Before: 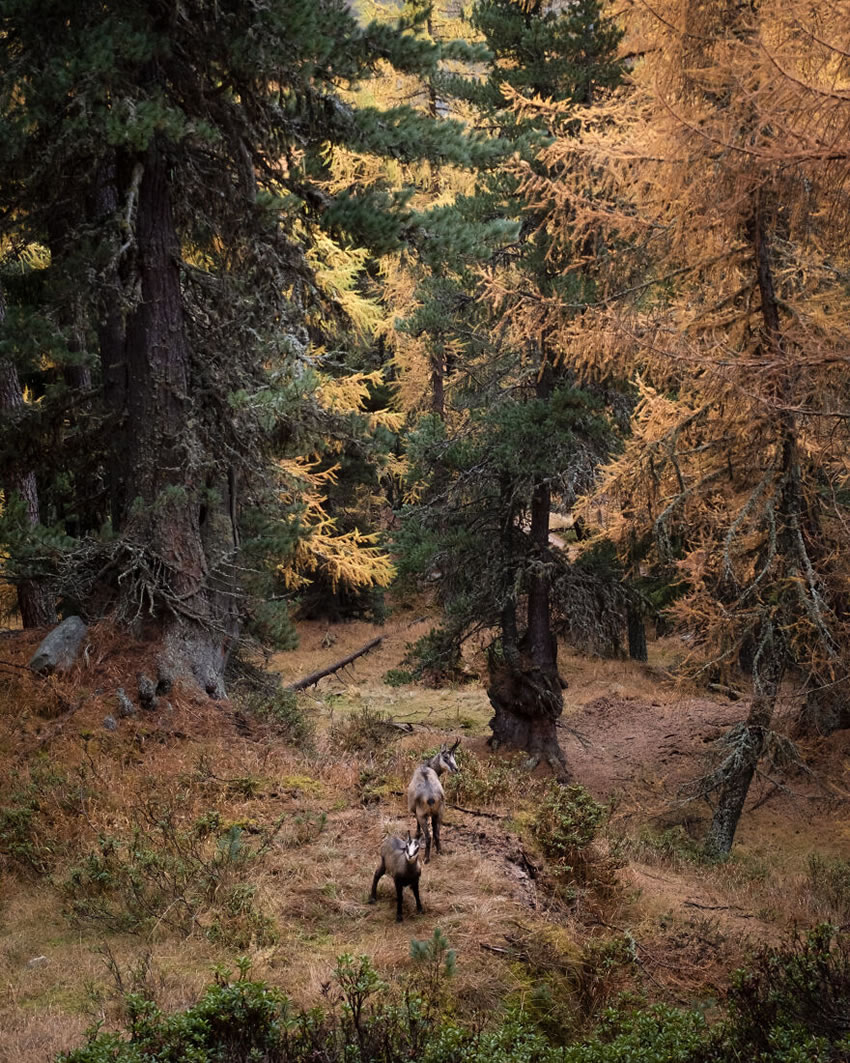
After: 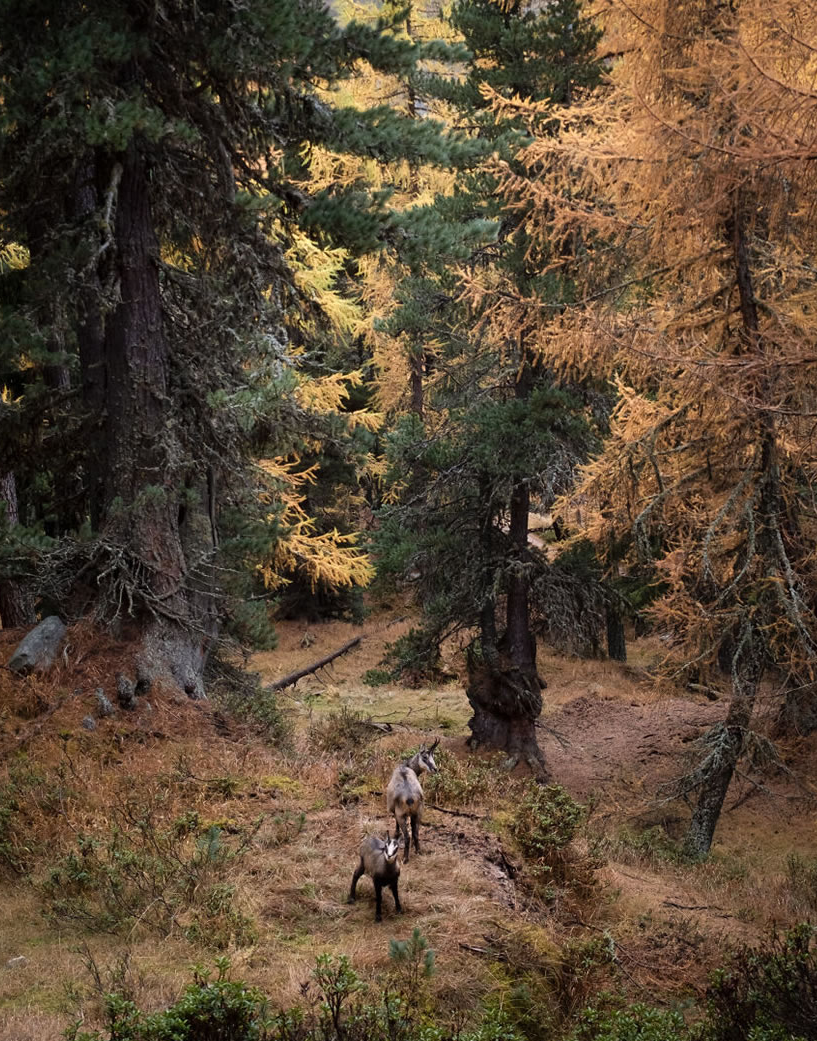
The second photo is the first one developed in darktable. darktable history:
crop and rotate: left 2.583%, right 1.252%, bottom 2.021%
